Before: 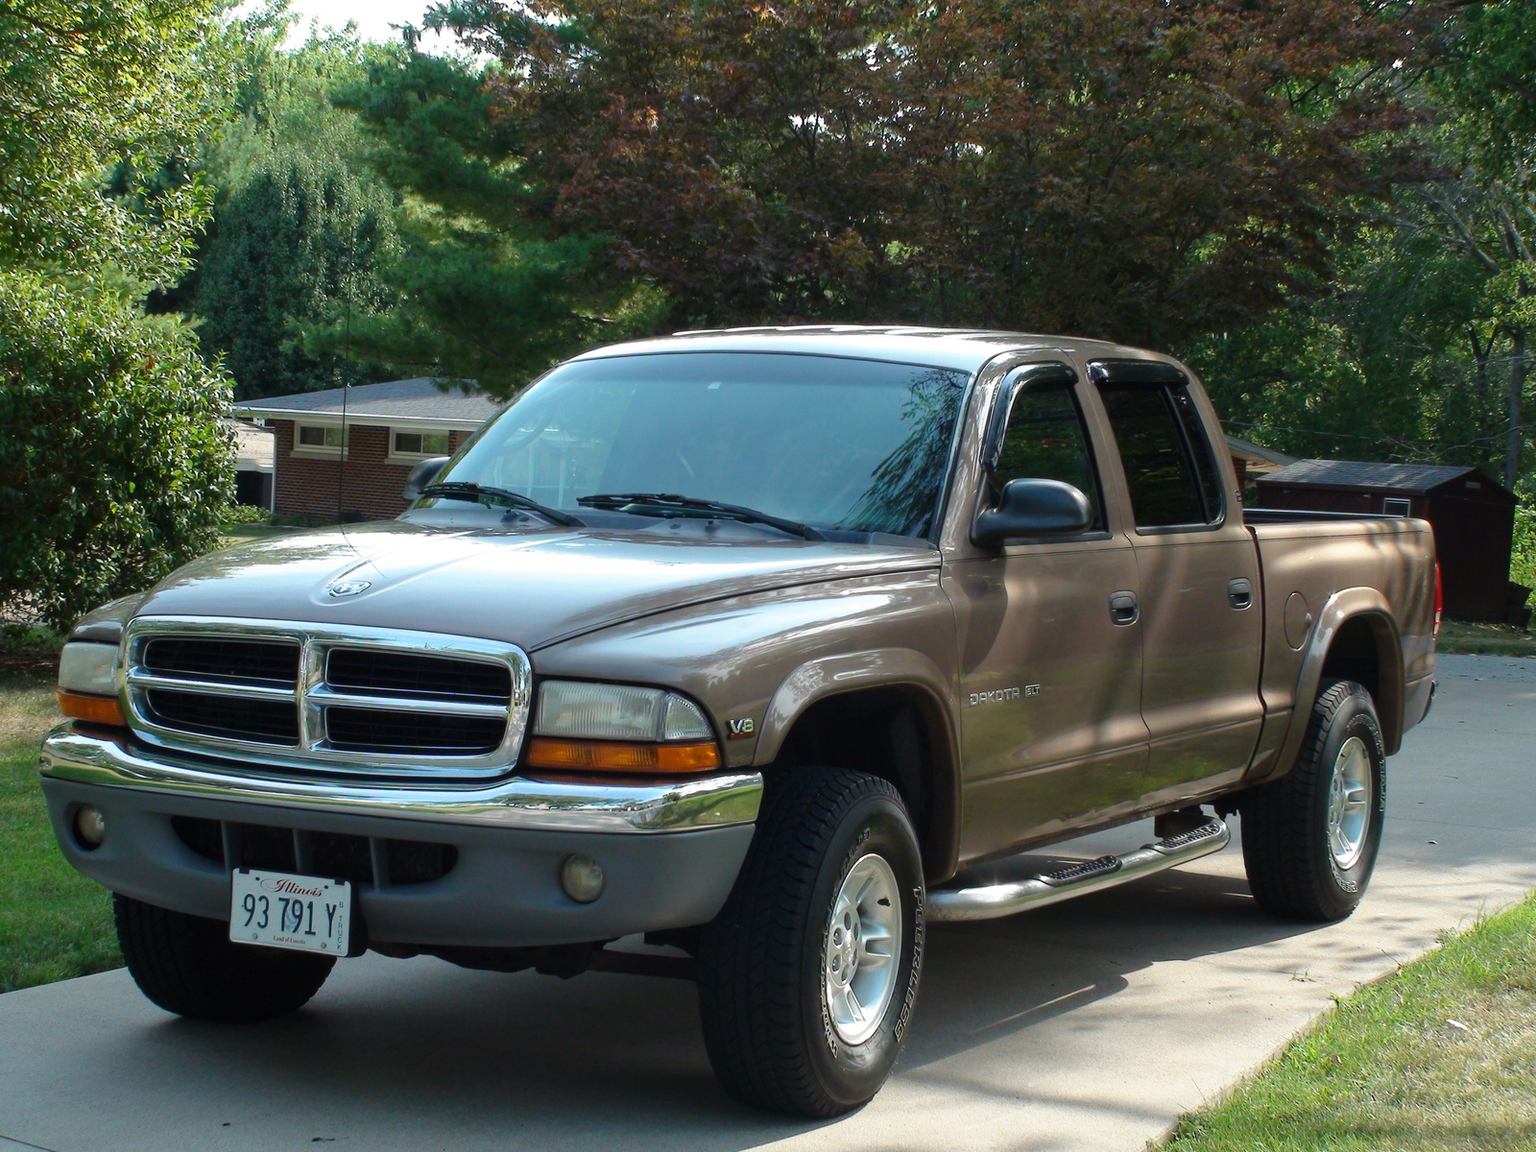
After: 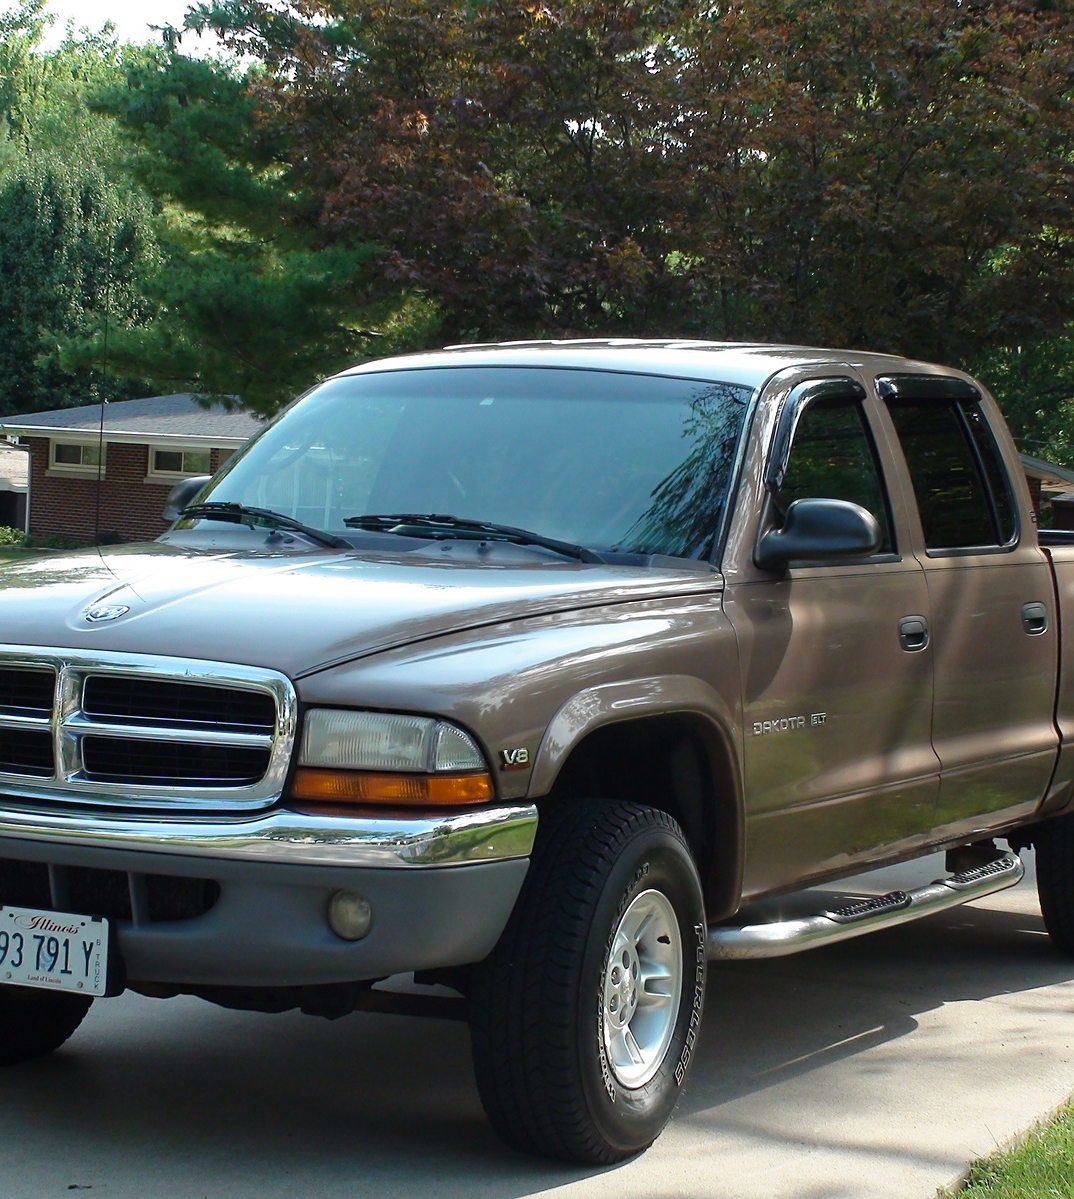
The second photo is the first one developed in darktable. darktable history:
crop and rotate: left 16.074%, right 16.773%
sharpen: radius 1.888, amount 0.41, threshold 1.629
